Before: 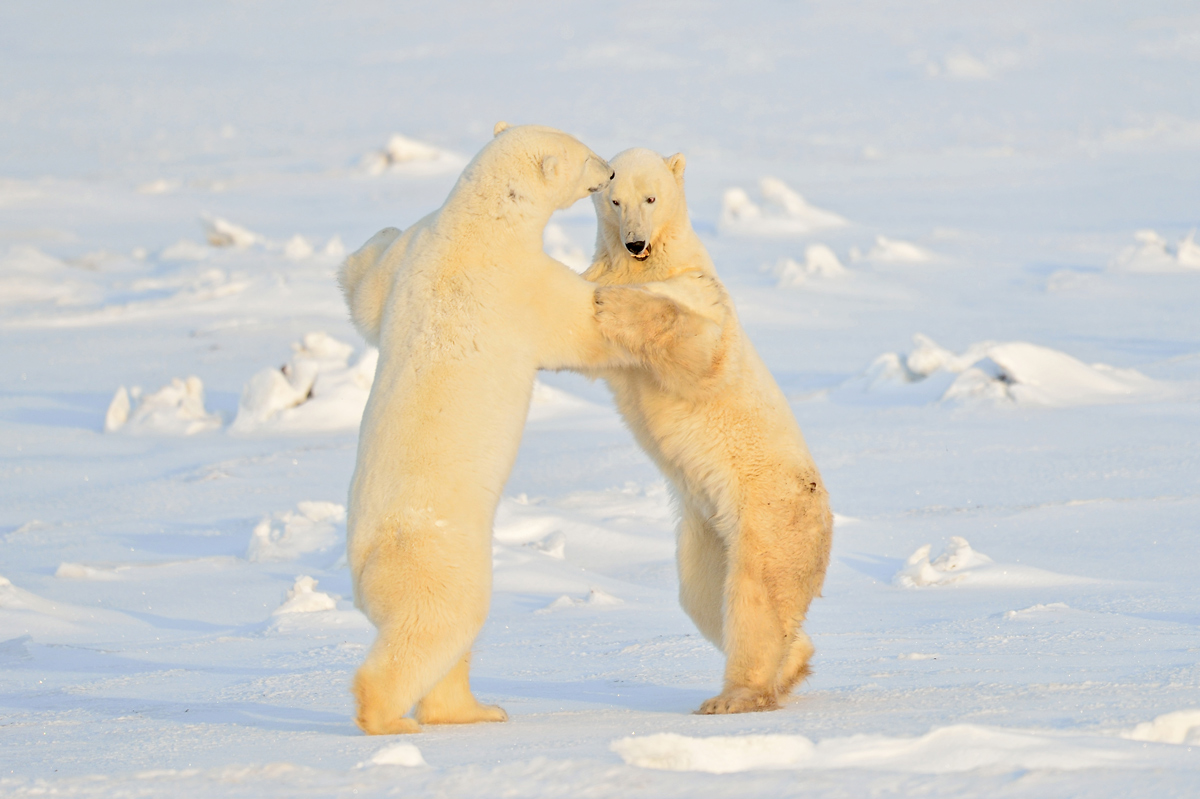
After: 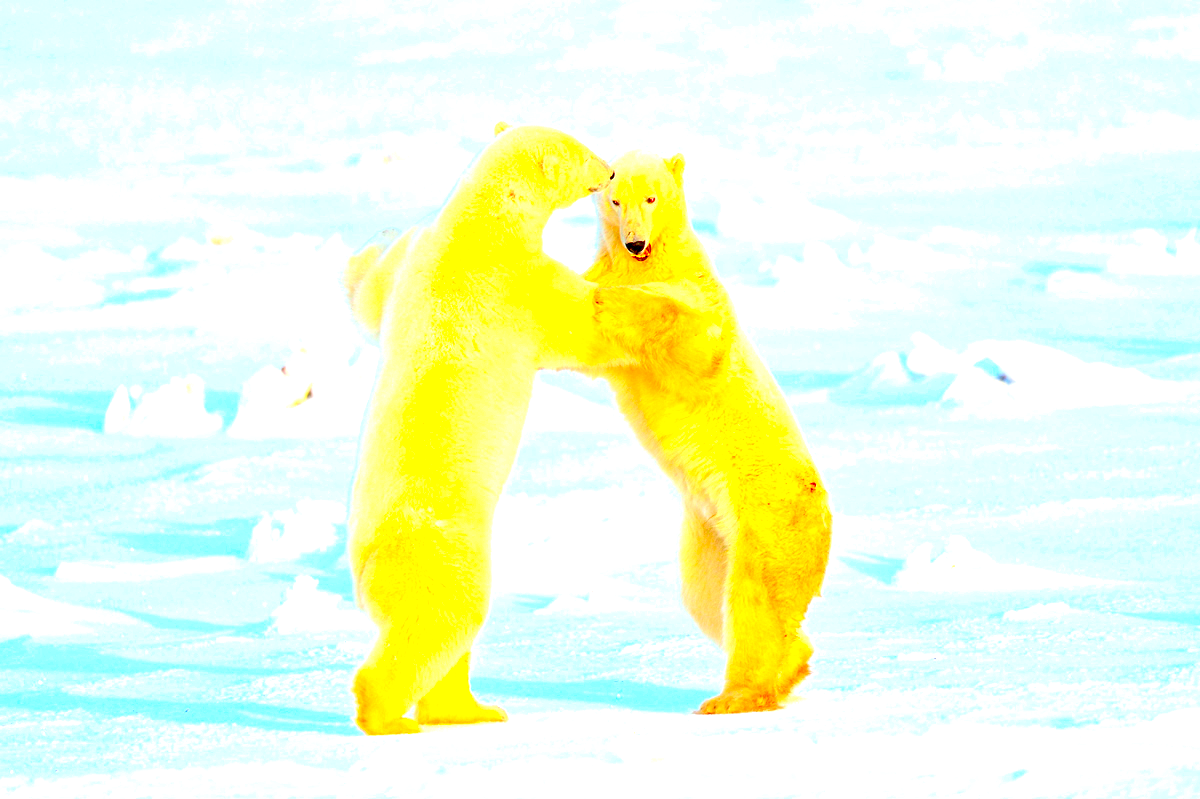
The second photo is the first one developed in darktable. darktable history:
white balance: red 0.974, blue 1.044
exposure: black level correction 0.001, exposure 1.129 EV, compensate exposure bias true, compensate highlight preservation false
color correction: saturation 3
